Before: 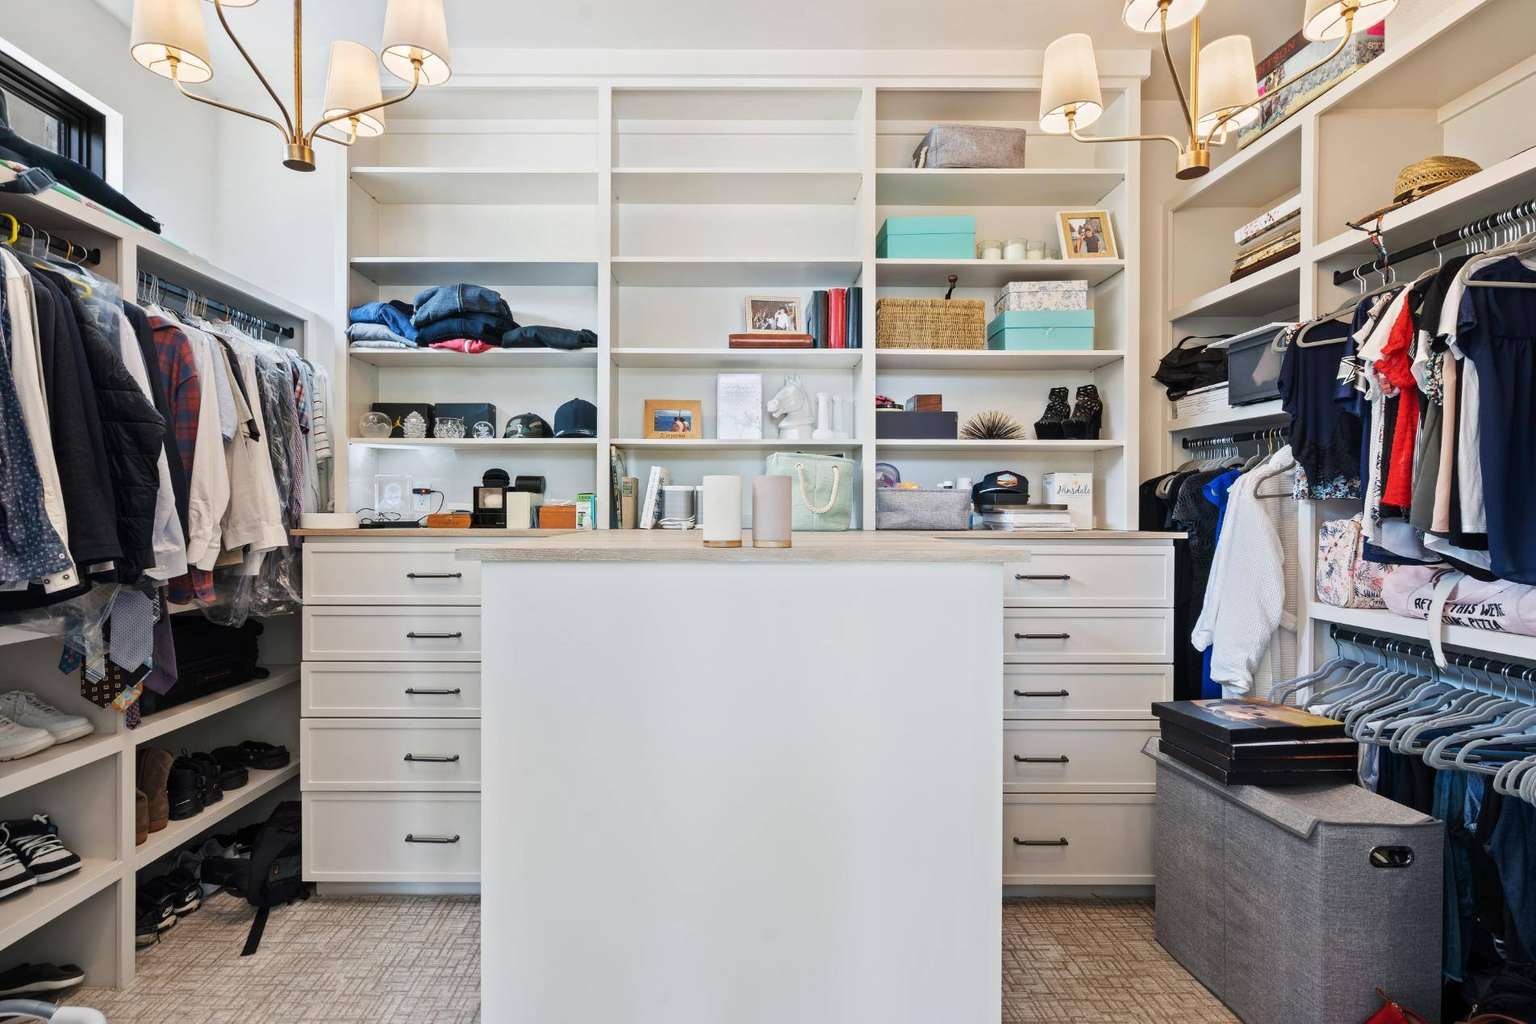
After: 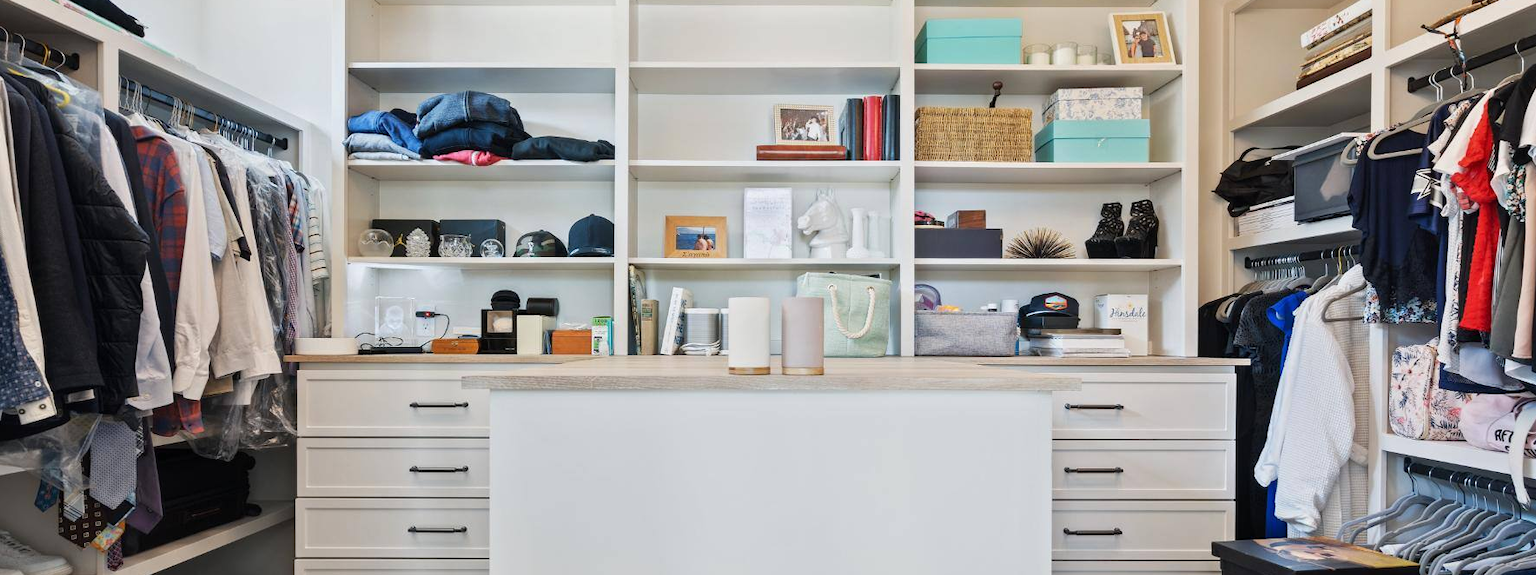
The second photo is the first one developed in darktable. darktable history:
crop: left 1.761%, top 19.537%, right 5.377%, bottom 28.219%
